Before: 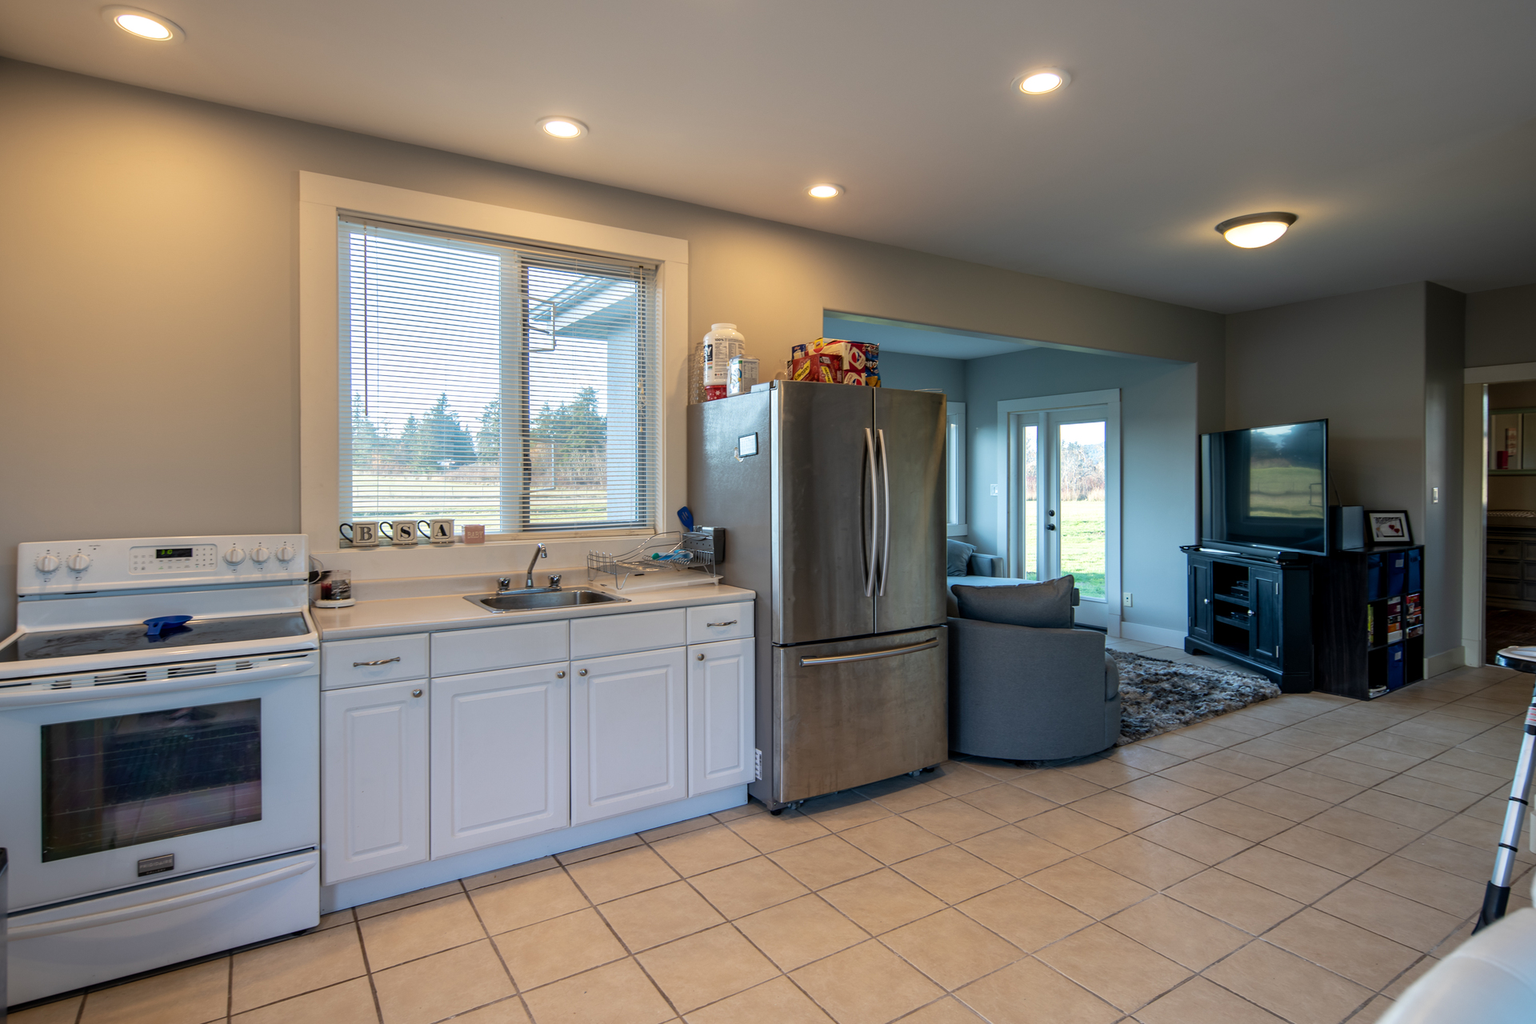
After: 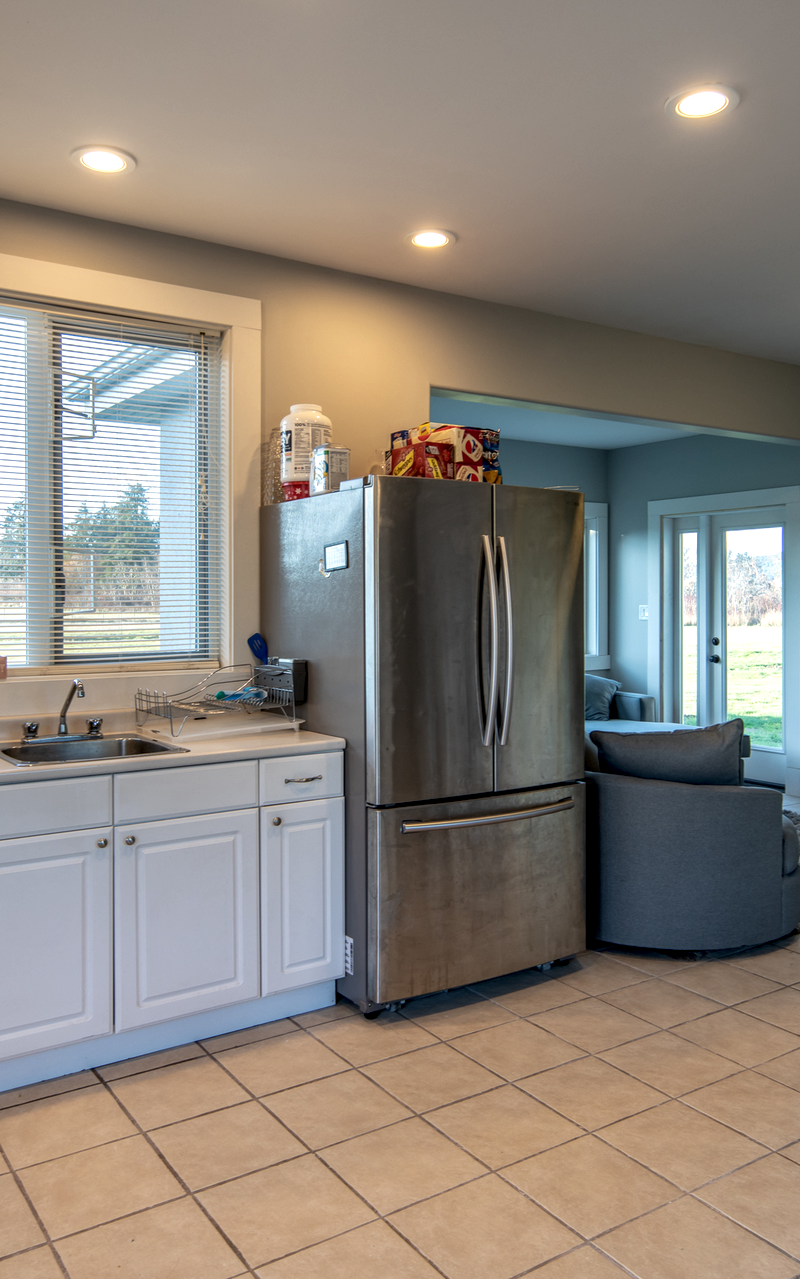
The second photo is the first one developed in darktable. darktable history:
shadows and highlights: shadows 30.86, highlights 0, soften with gaussian
local contrast: detail 130%
crop: left 31.229%, right 27.105%
